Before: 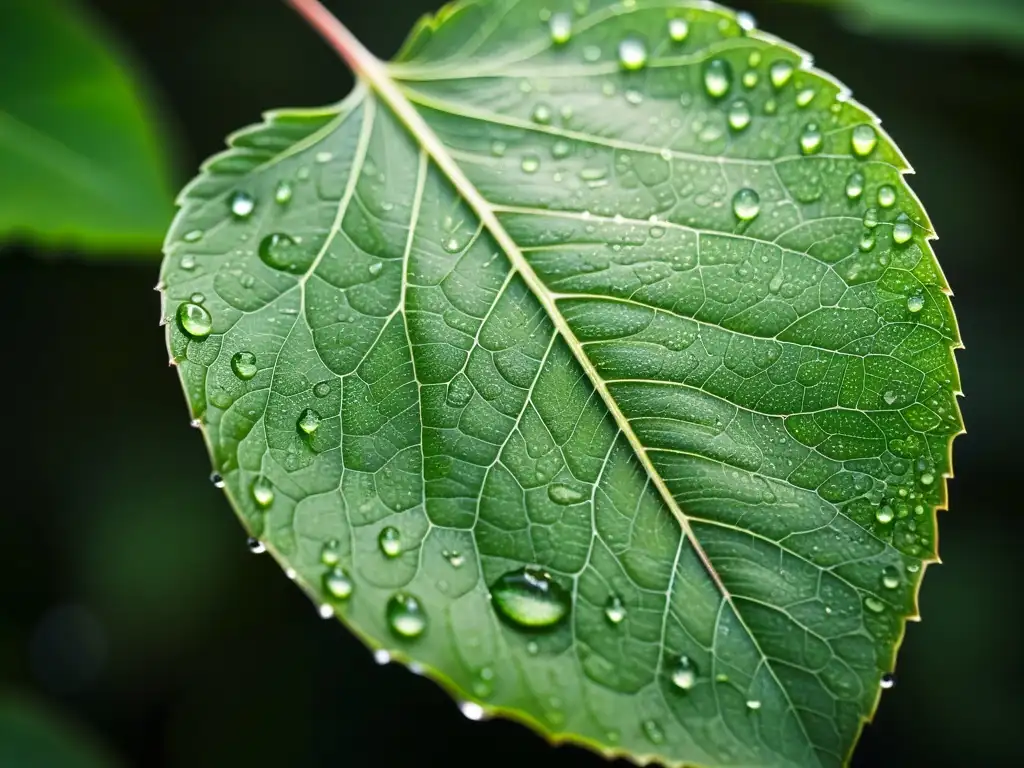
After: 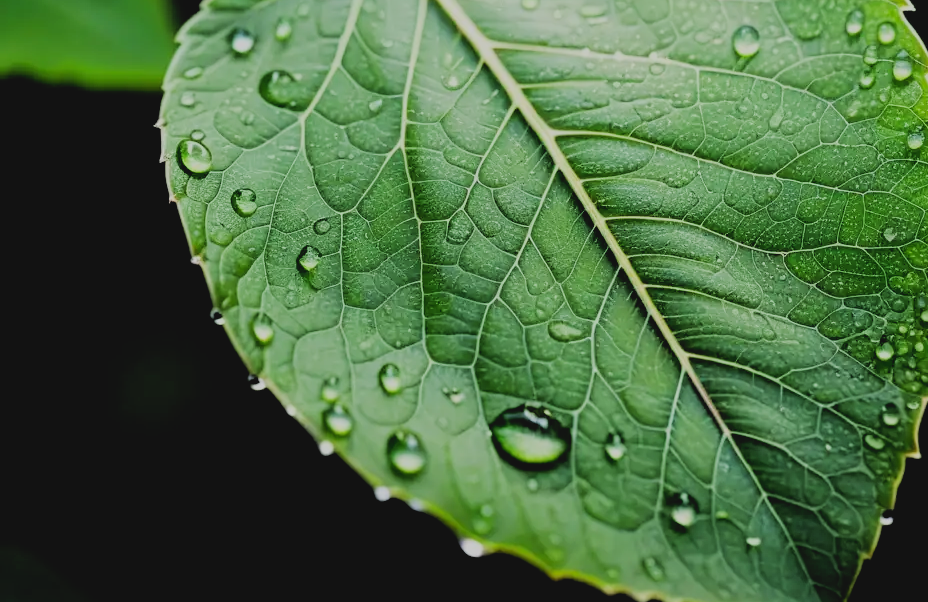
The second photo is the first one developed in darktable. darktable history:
contrast brightness saturation: contrast -0.107
filmic rgb: black relative exposure -3.14 EV, white relative exposure 7.03 EV, threshold 2.99 EV, hardness 1.48, contrast 1.342, iterations of high-quality reconstruction 0, enable highlight reconstruction true
crop: top 21.317%, right 9.361%, bottom 0.269%
